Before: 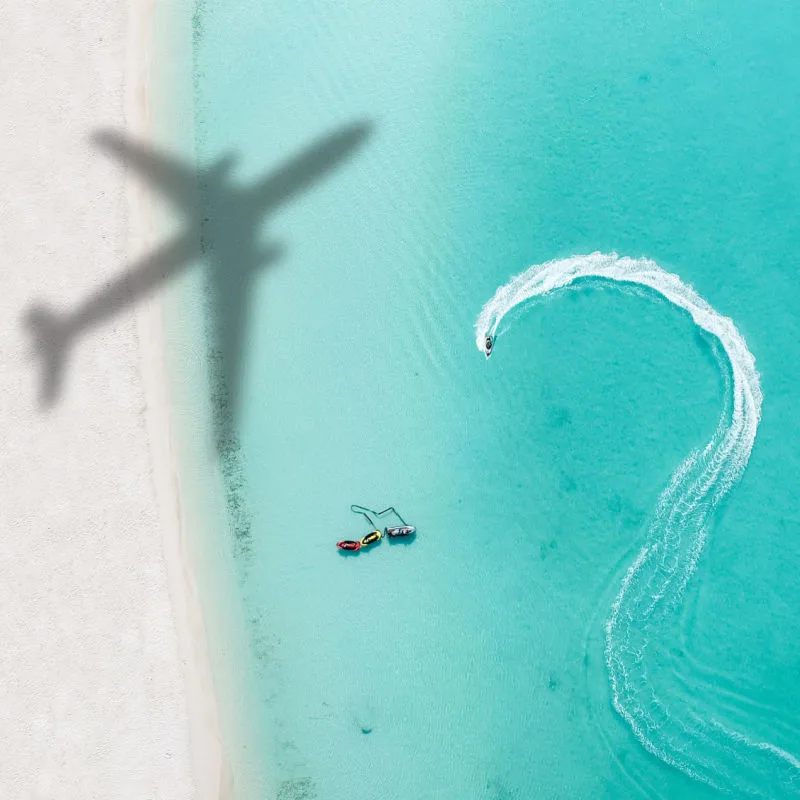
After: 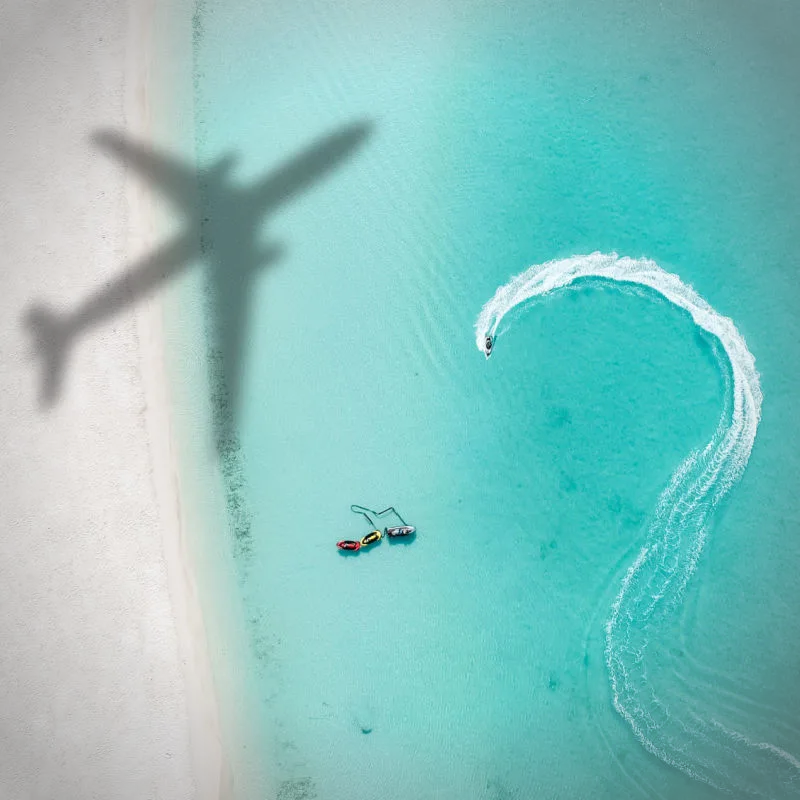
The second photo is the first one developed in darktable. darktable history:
vignetting: on, module defaults
